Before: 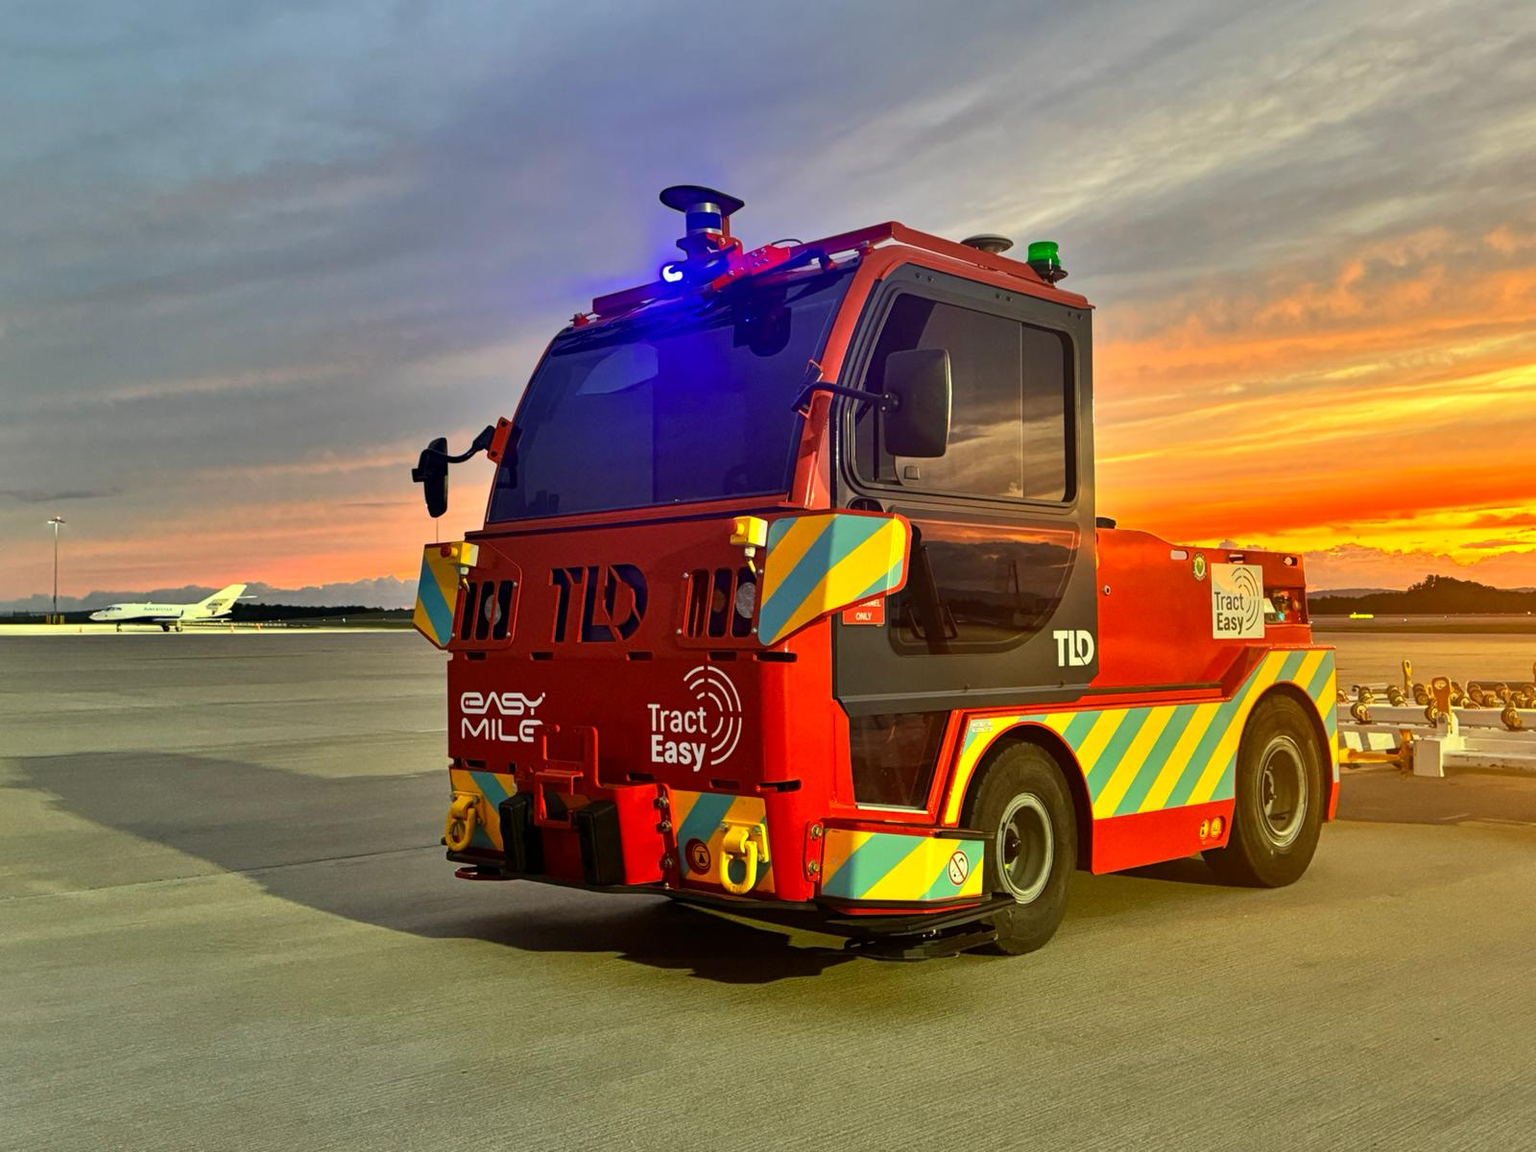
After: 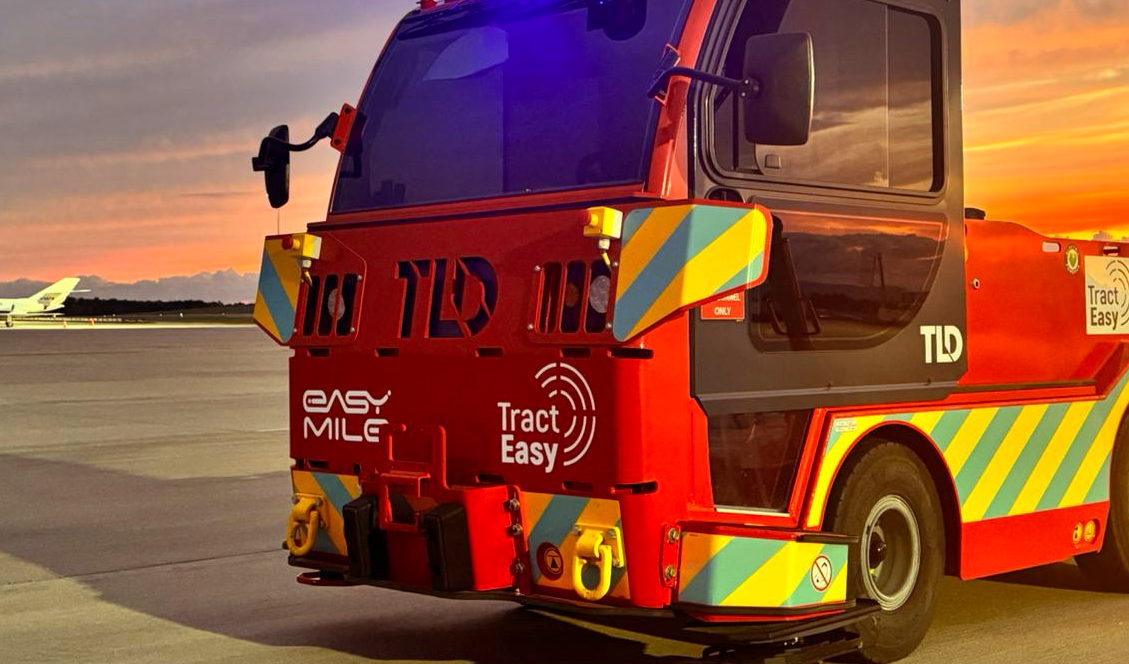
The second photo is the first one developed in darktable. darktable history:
crop: left 11.123%, top 27.61%, right 18.3%, bottom 17.034%
rgb levels: mode RGB, independent channels, levels [[0, 0.474, 1], [0, 0.5, 1], [0, 0.5, 1]]
